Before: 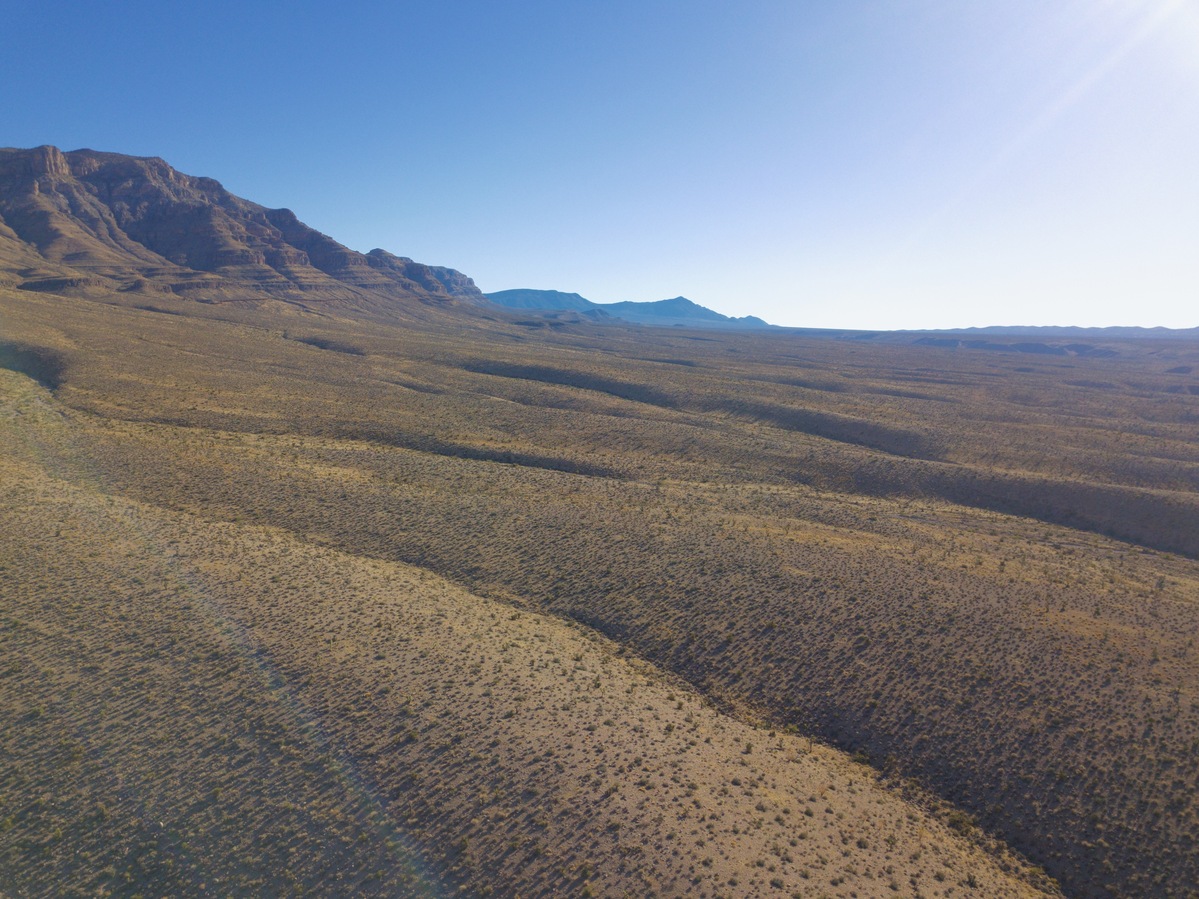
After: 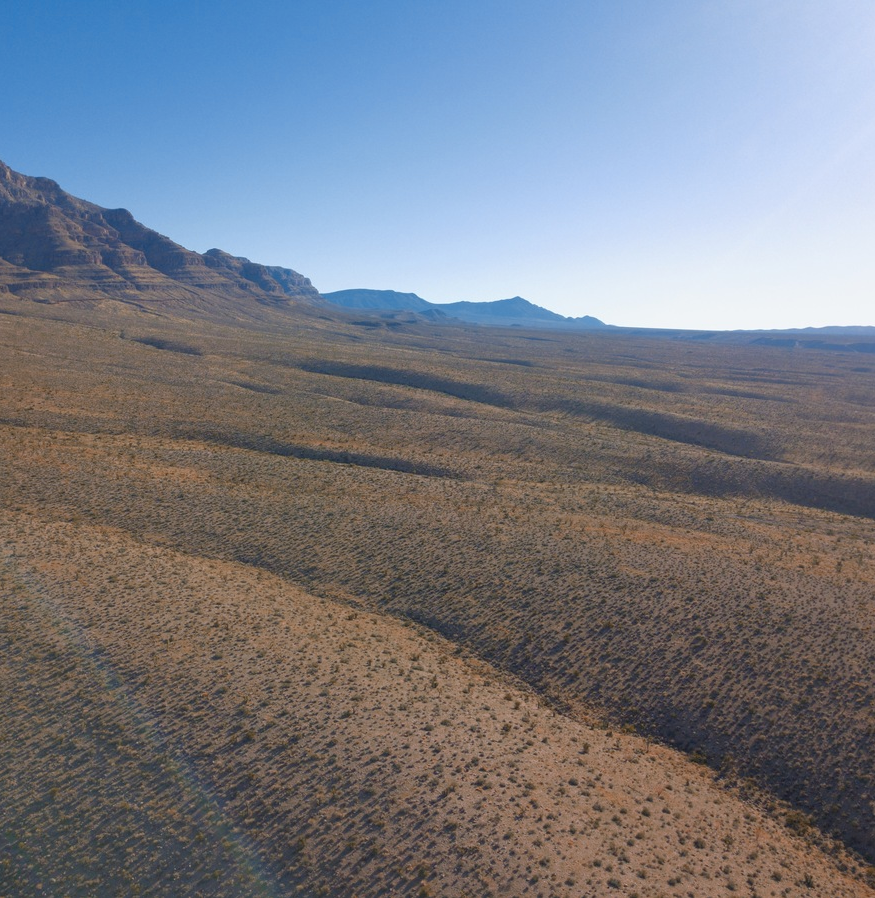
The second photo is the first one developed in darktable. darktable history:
crop: left 13.609%, right 13.359%
color zones: curves: ch0 [(0.006, 0.385) (0.143, 0.563) (0.243, 0.321) (0.352, 0.464) (0.516, 0.456) (0.625, 0.5) (0.75, 0.5) (0.875, 0.5)]; ch1 [(0, 0.5) (0.134, 0.504) (0.246, 0.463) (0.421, 0.515) (0.5, 0.56) (0.625, 0.5) (0.75, 0.5) (0.875, 0.5)]; ch2 [(0, 0.5) (0.131, 0.426) (0.307, 0.289) (0.38, 0.188) (0.513, 0.216) (0.625, 0.548) (0.75, 0.468) (0.838, 0.396) (0.971, 0.311)]
exposure: black level correction 0.005, exposure 0.005 EV, compensate highlight preservation false
